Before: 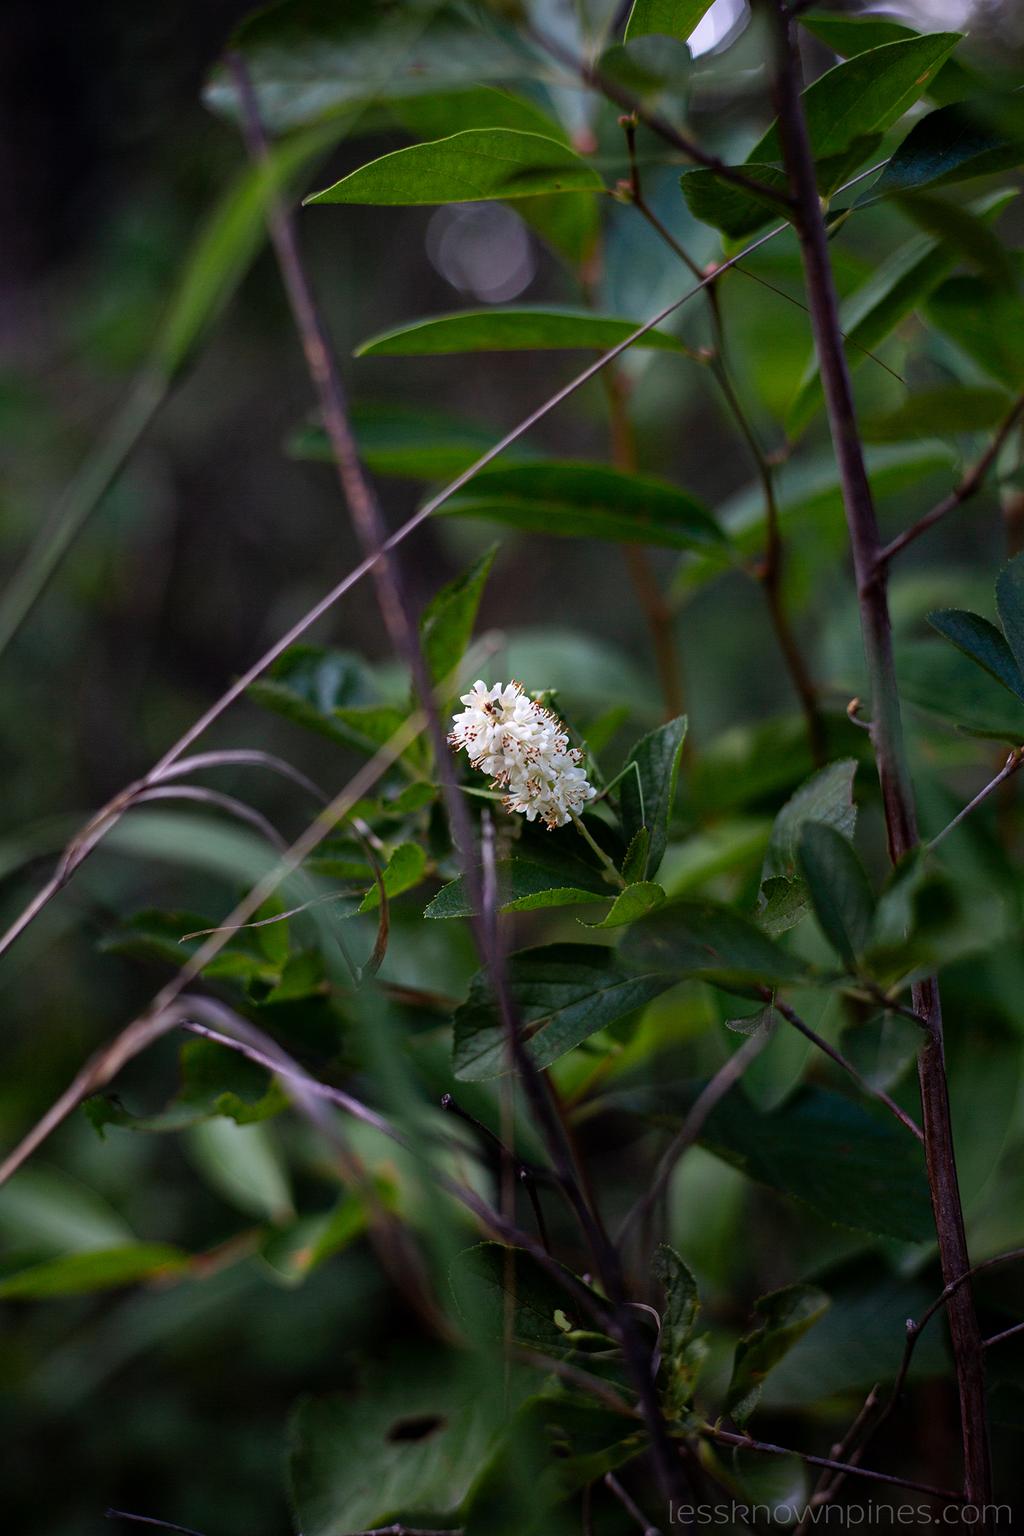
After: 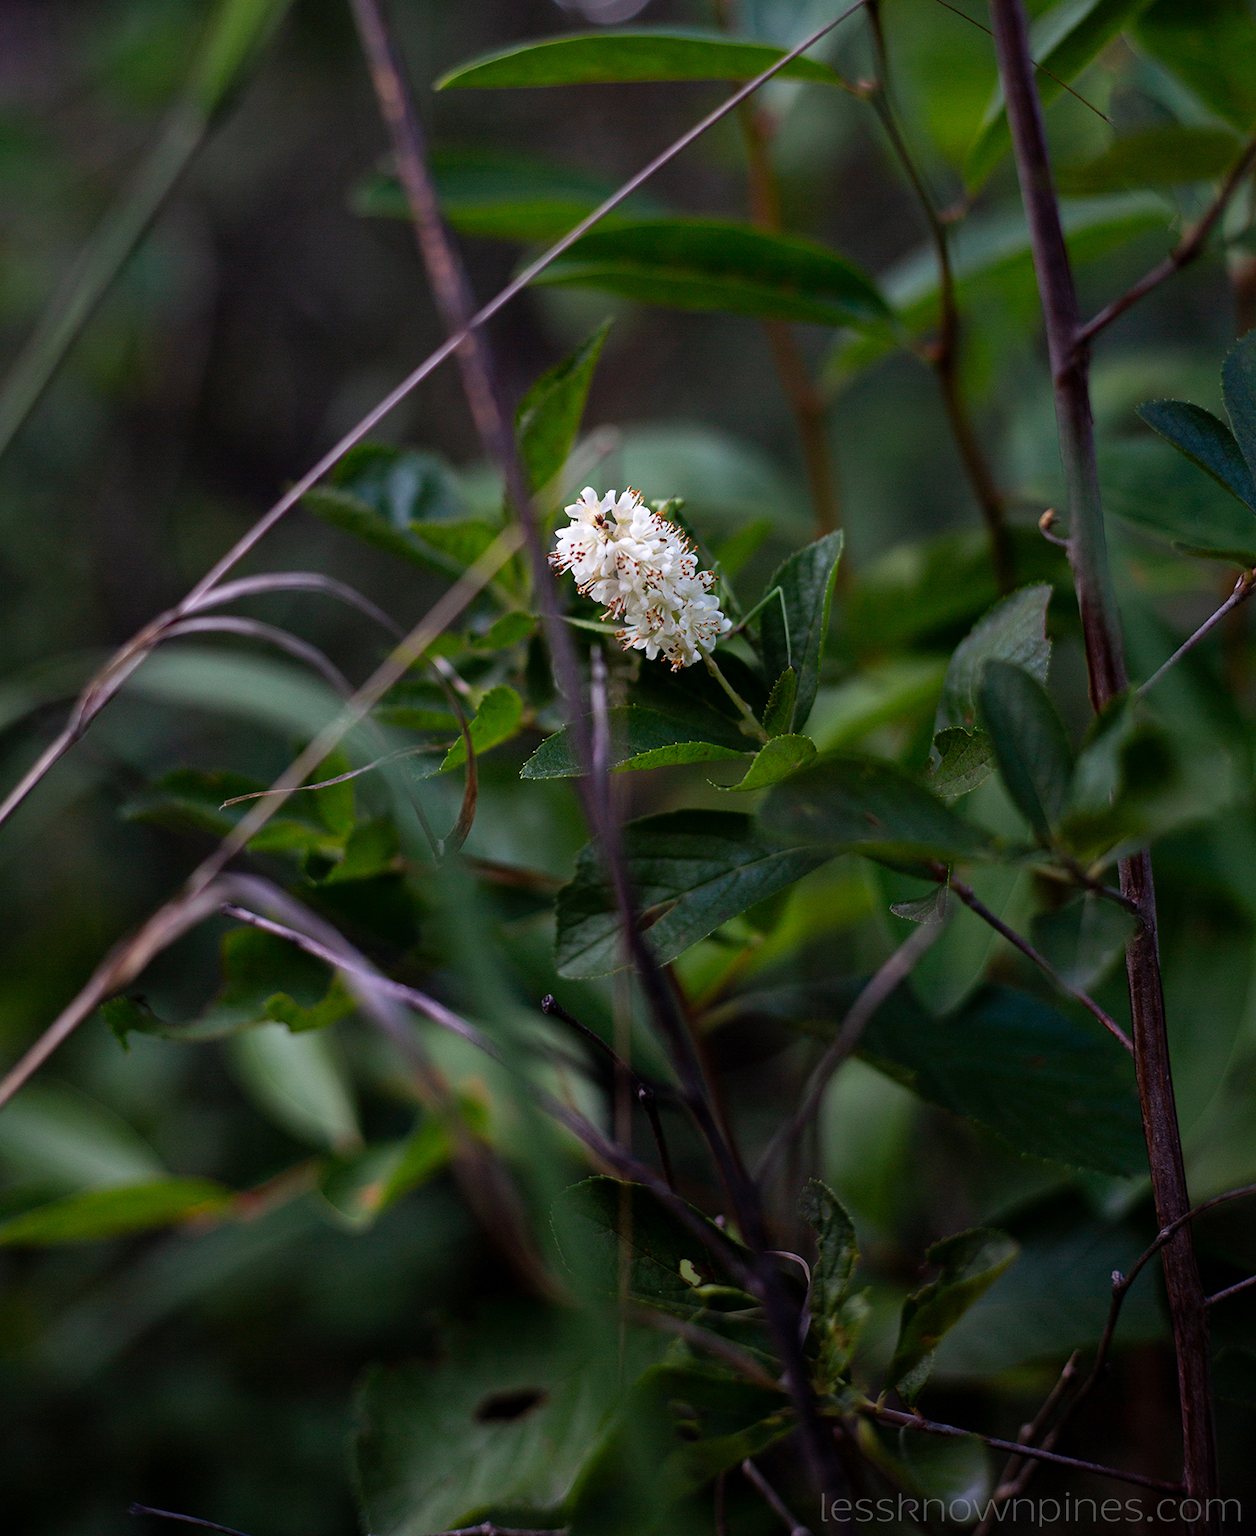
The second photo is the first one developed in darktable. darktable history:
crop and rotate: top 18.465%
